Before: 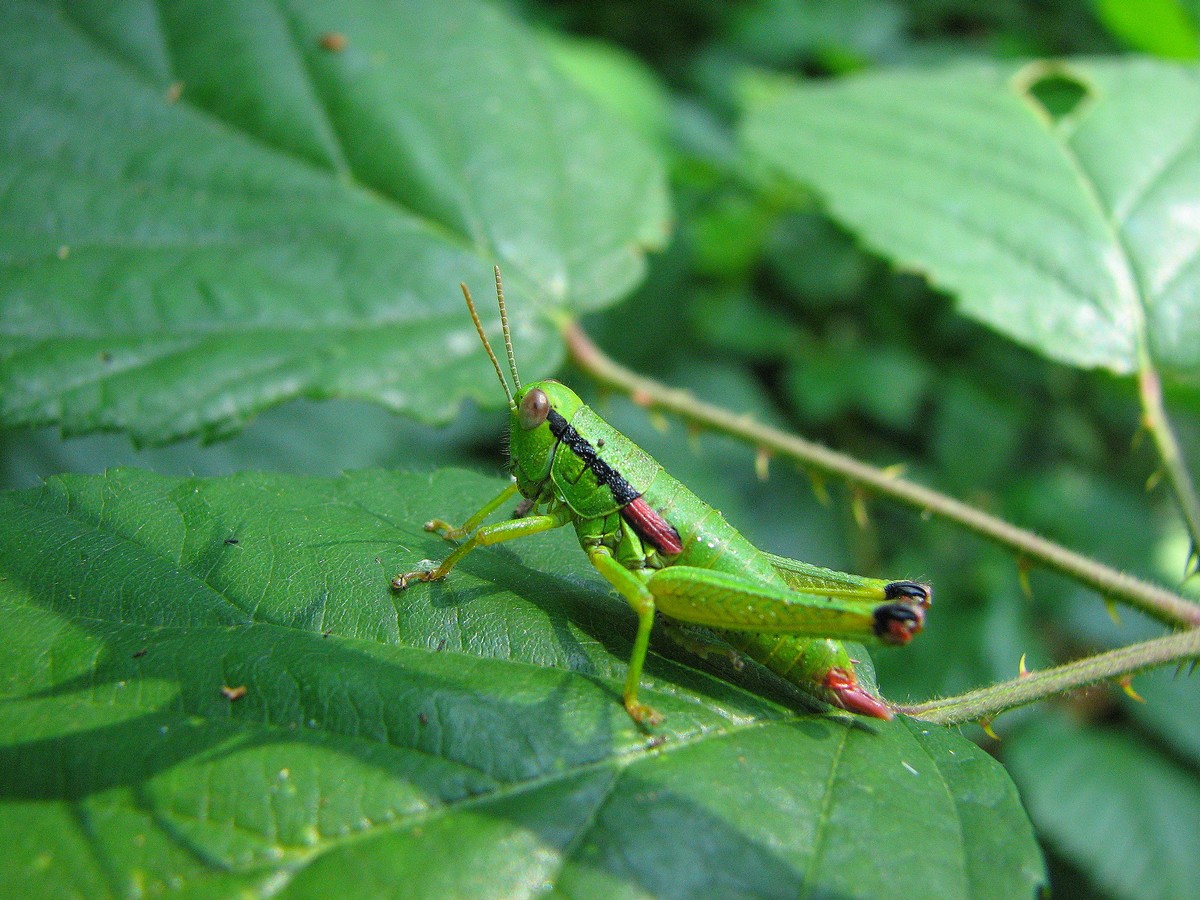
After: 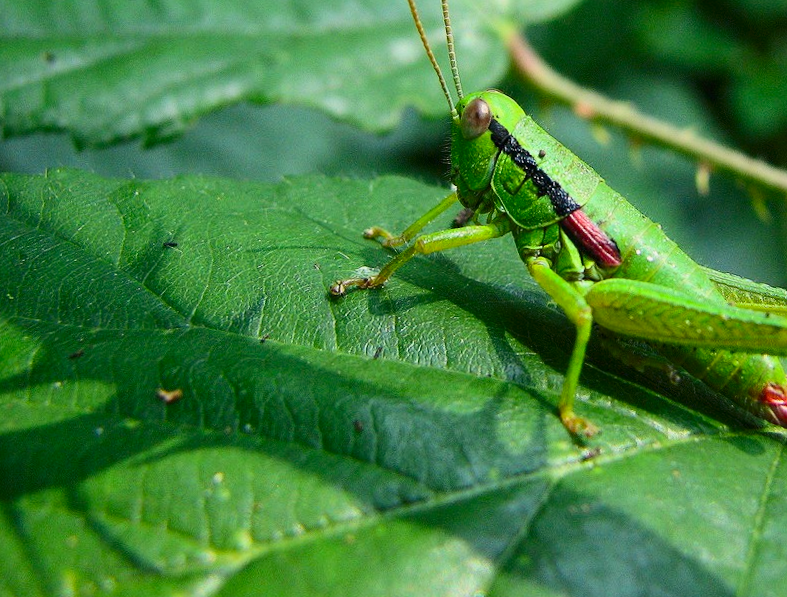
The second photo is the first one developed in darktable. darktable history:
crop and rotate: angle -1.24°, left 3.656%, top 31.71%, right 28.818%
color correction: highlights a* 0.826, highlights b* 2.76, saturation 1.08
shadows and highlights: shadows 25.18, white point adjustment -2.99, highlights -29.99
contrast brightness saturation: contrast 0.275
